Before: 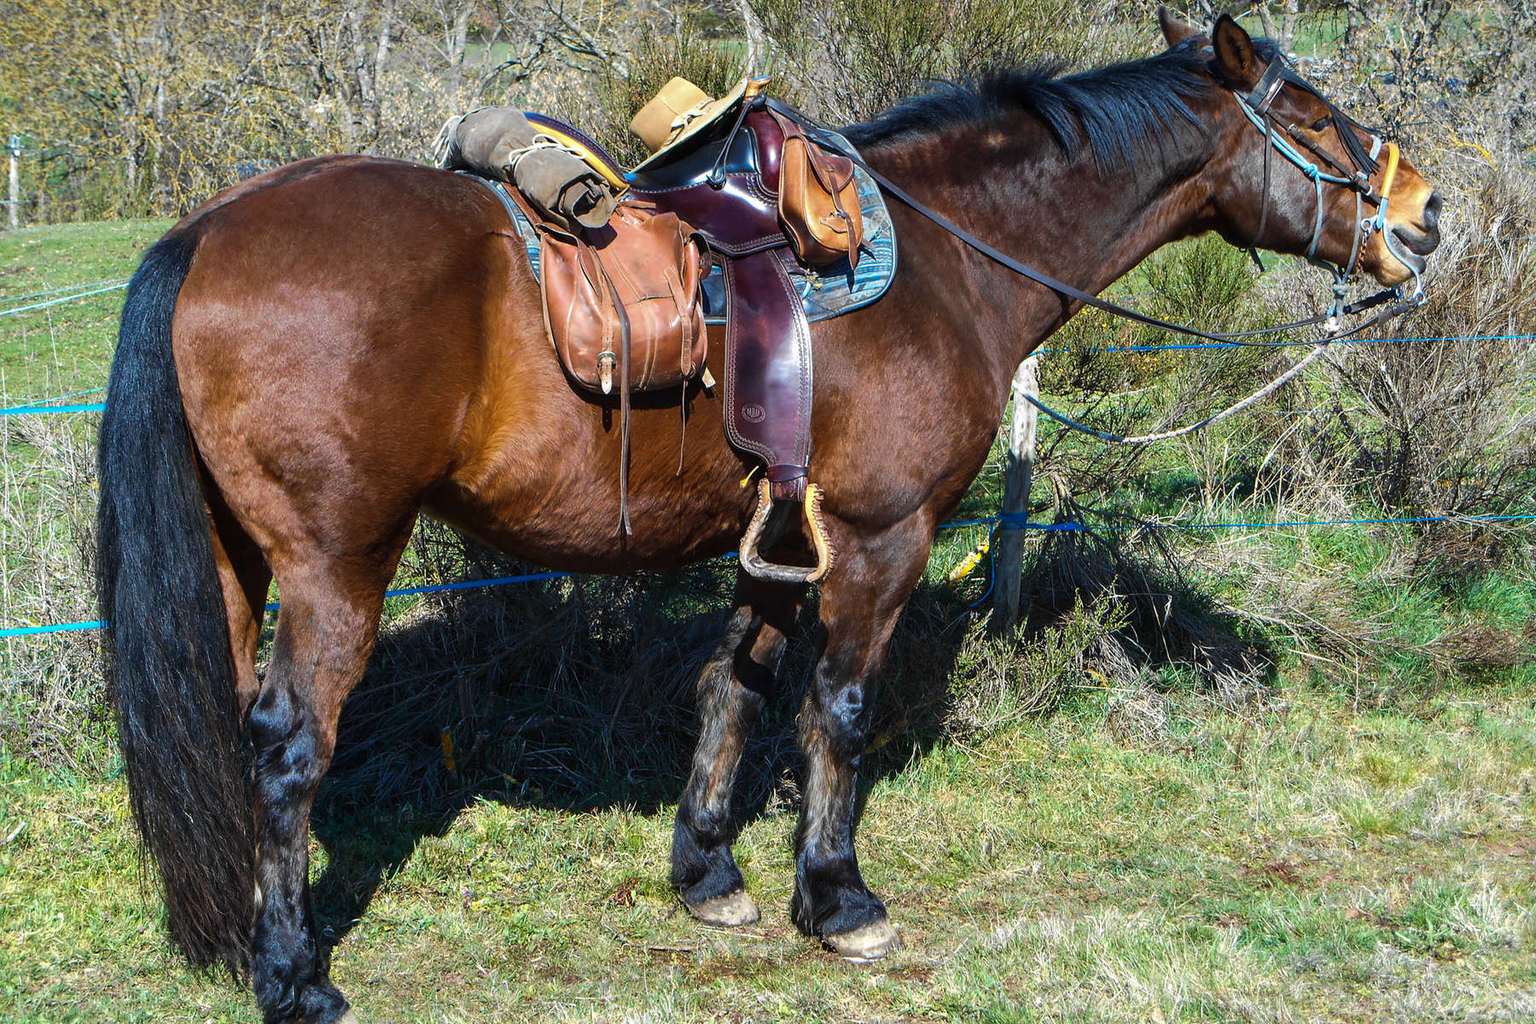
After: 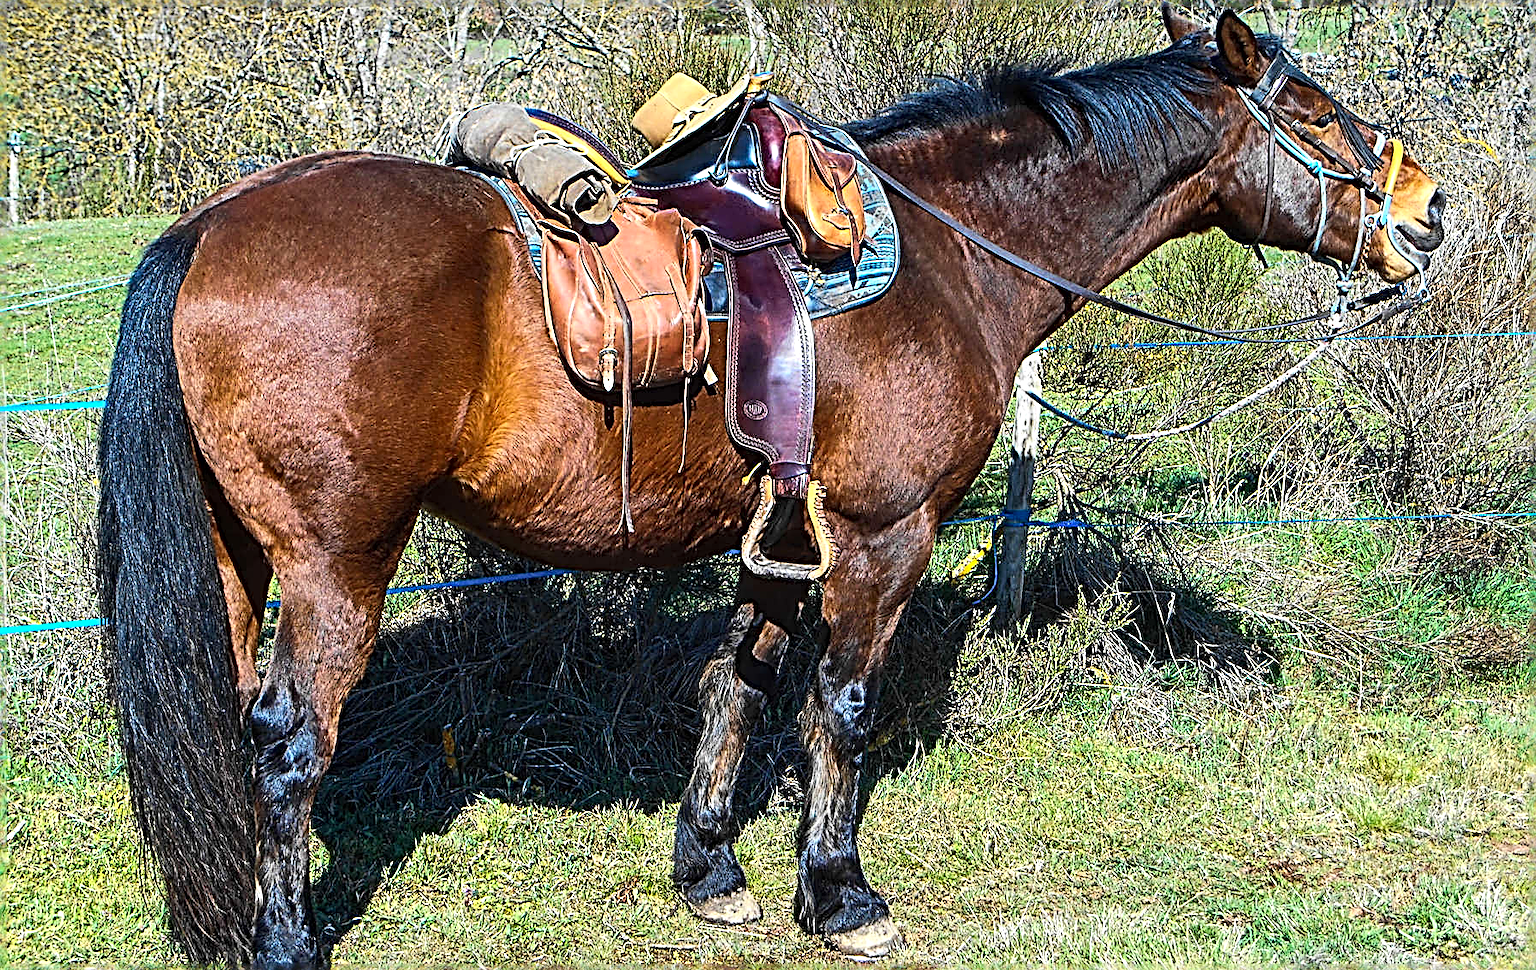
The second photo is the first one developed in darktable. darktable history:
local contrast: mode bilateral grid, contrast 20, coarseness 50, detail 120%, midtone range 0.2
crop: top 0.448%, right 0.264%, bottom 5.045%
sharpen: radius 3.158, amount 1.731
contrast brightness saturation: contrast 0.2, brightness 0.16, saturation 0.22
